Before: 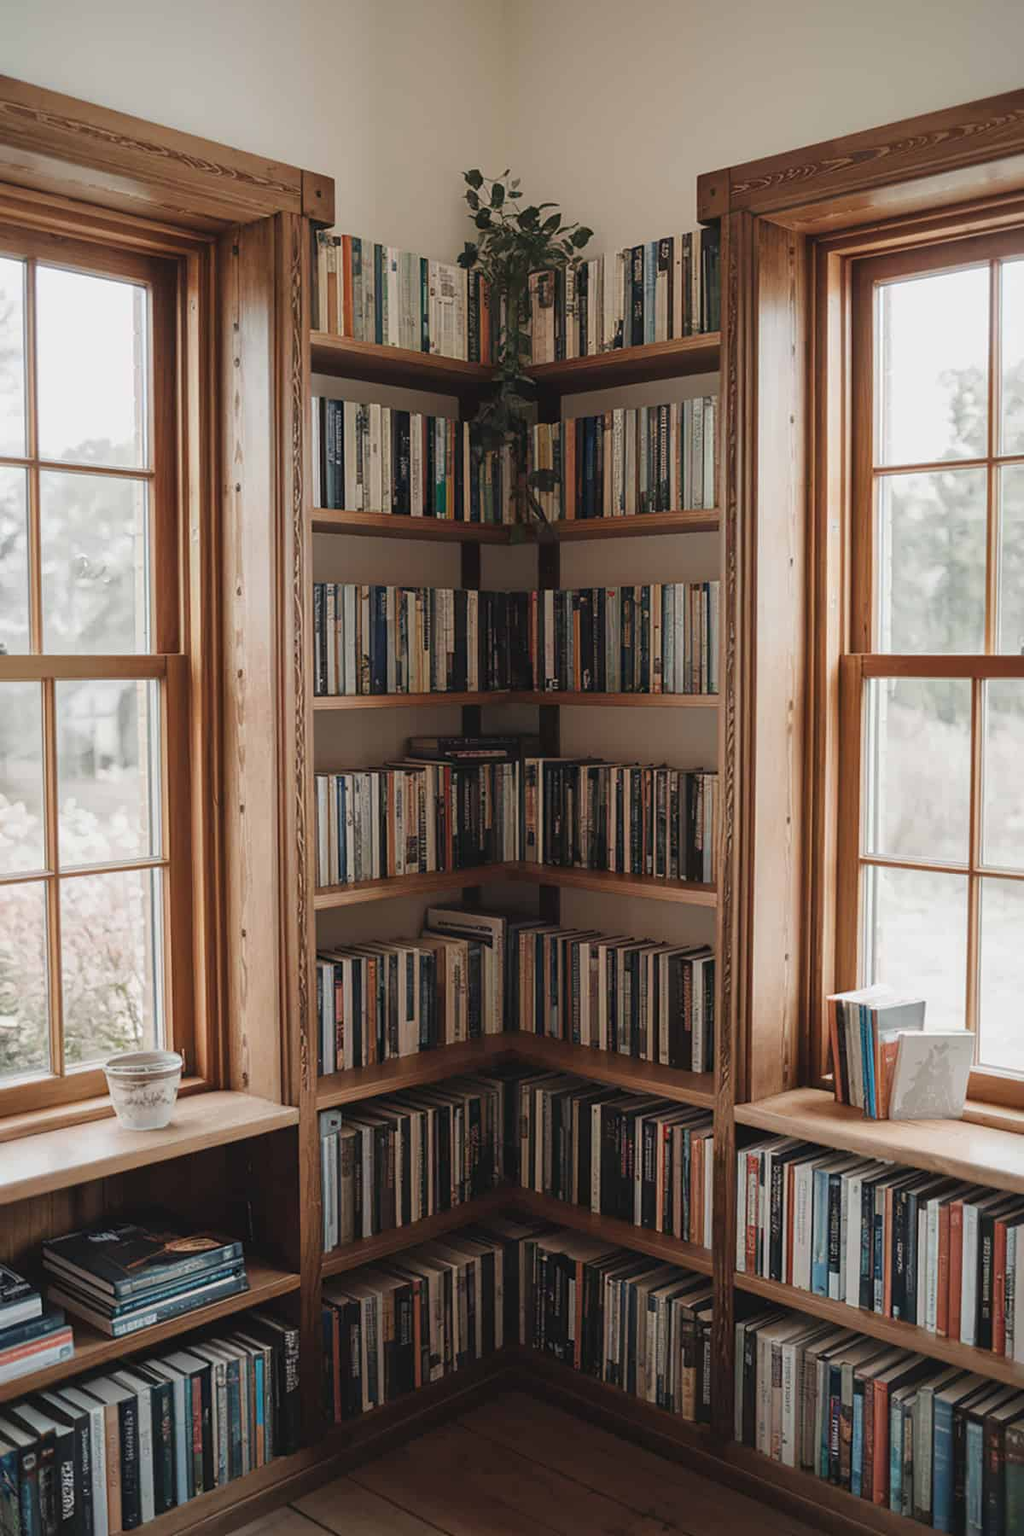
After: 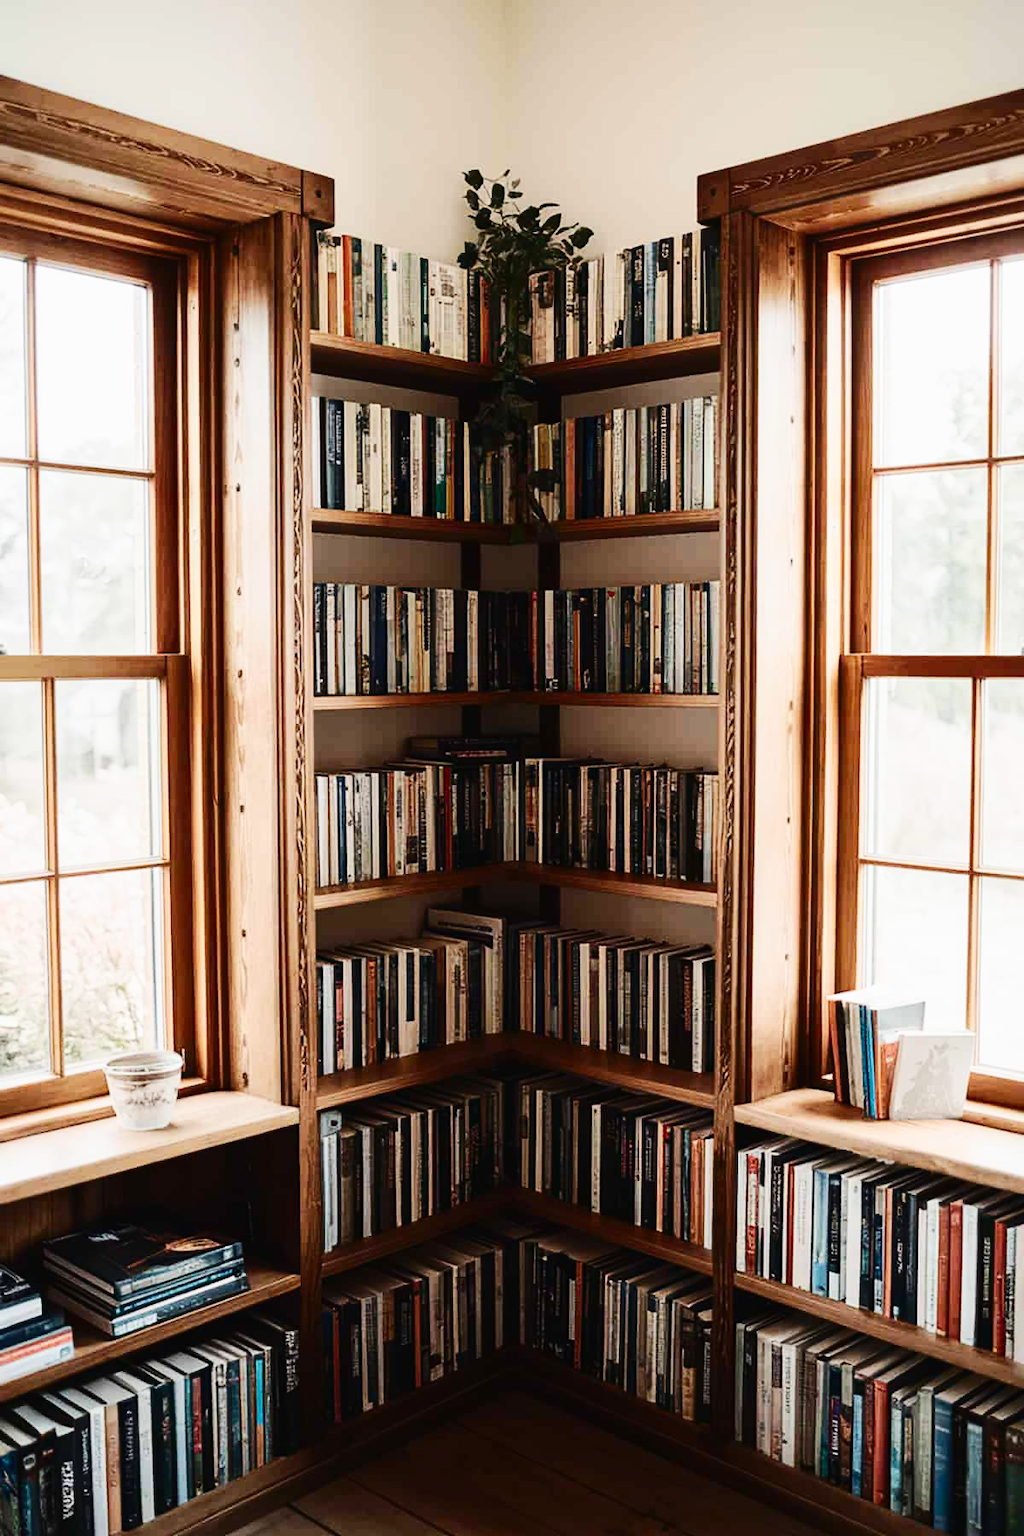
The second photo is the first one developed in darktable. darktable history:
contrast brightness saturation: contrast 0.28
base curve: curves: ch0 [(0, 0) (0.032, 0.025) (0.121, 0.166) (0.206, 0.329) (0.605, 0.79) (1, 1)], preserve colors none
